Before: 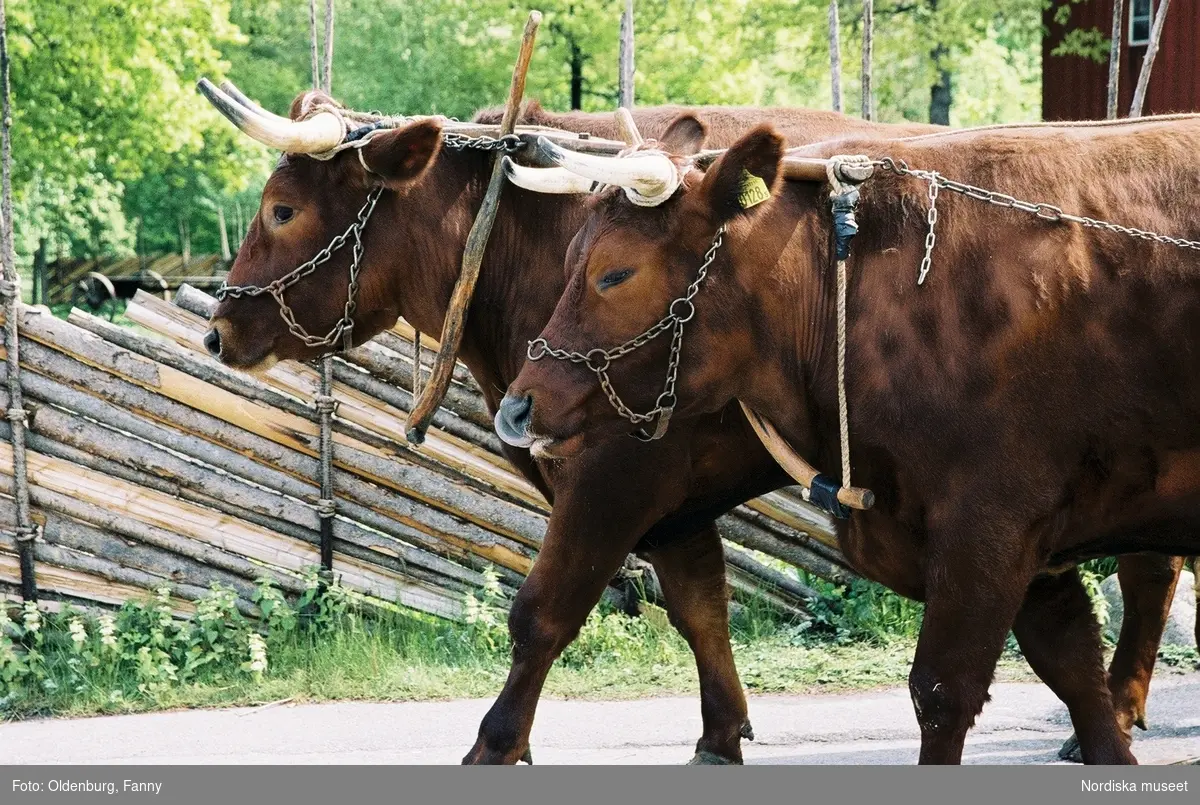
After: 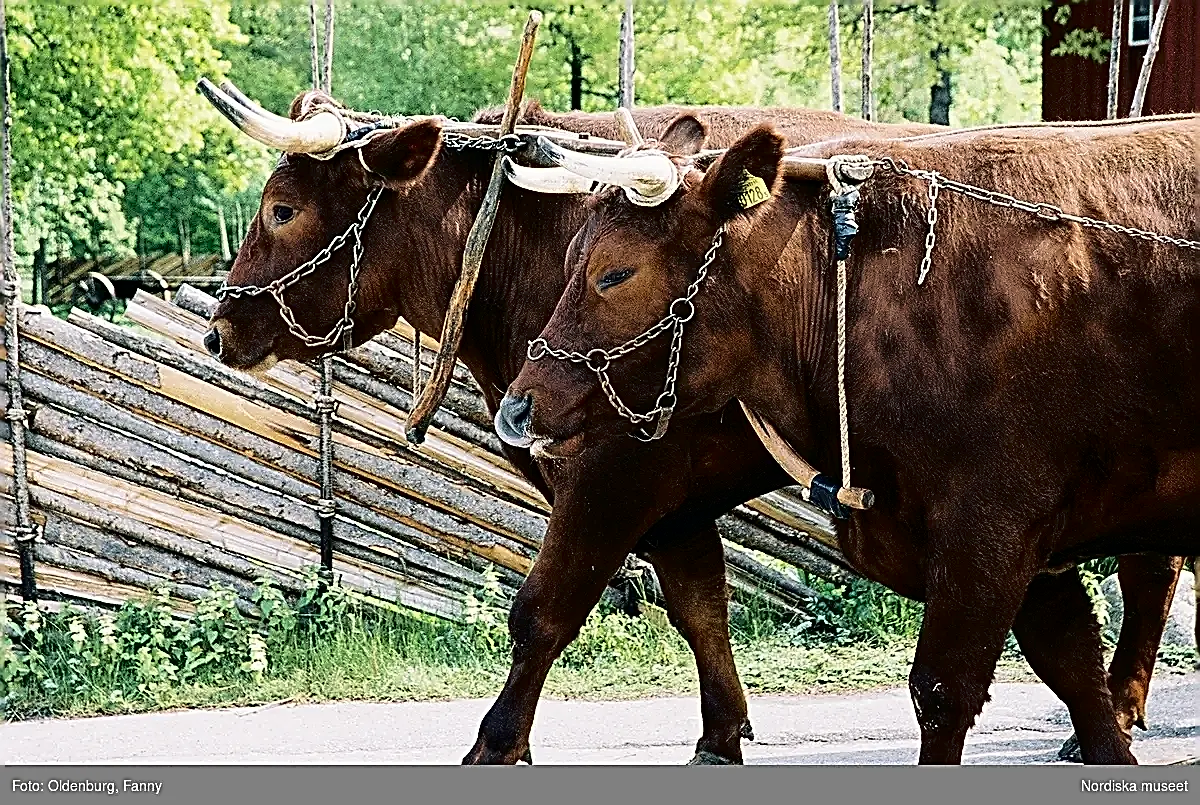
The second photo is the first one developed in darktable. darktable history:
sharpen: amount 2
fill light: exposure -2 EV, width 8.6
